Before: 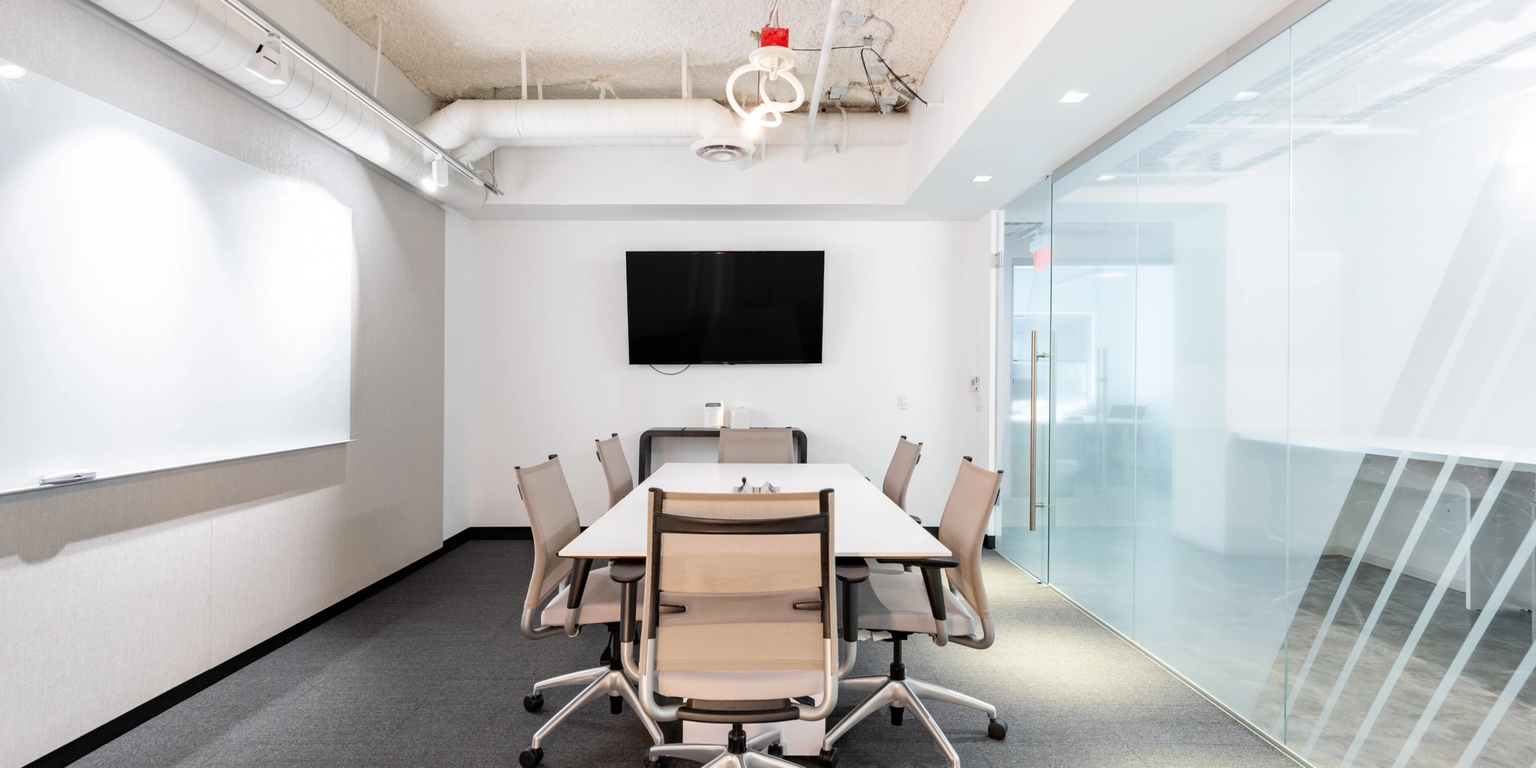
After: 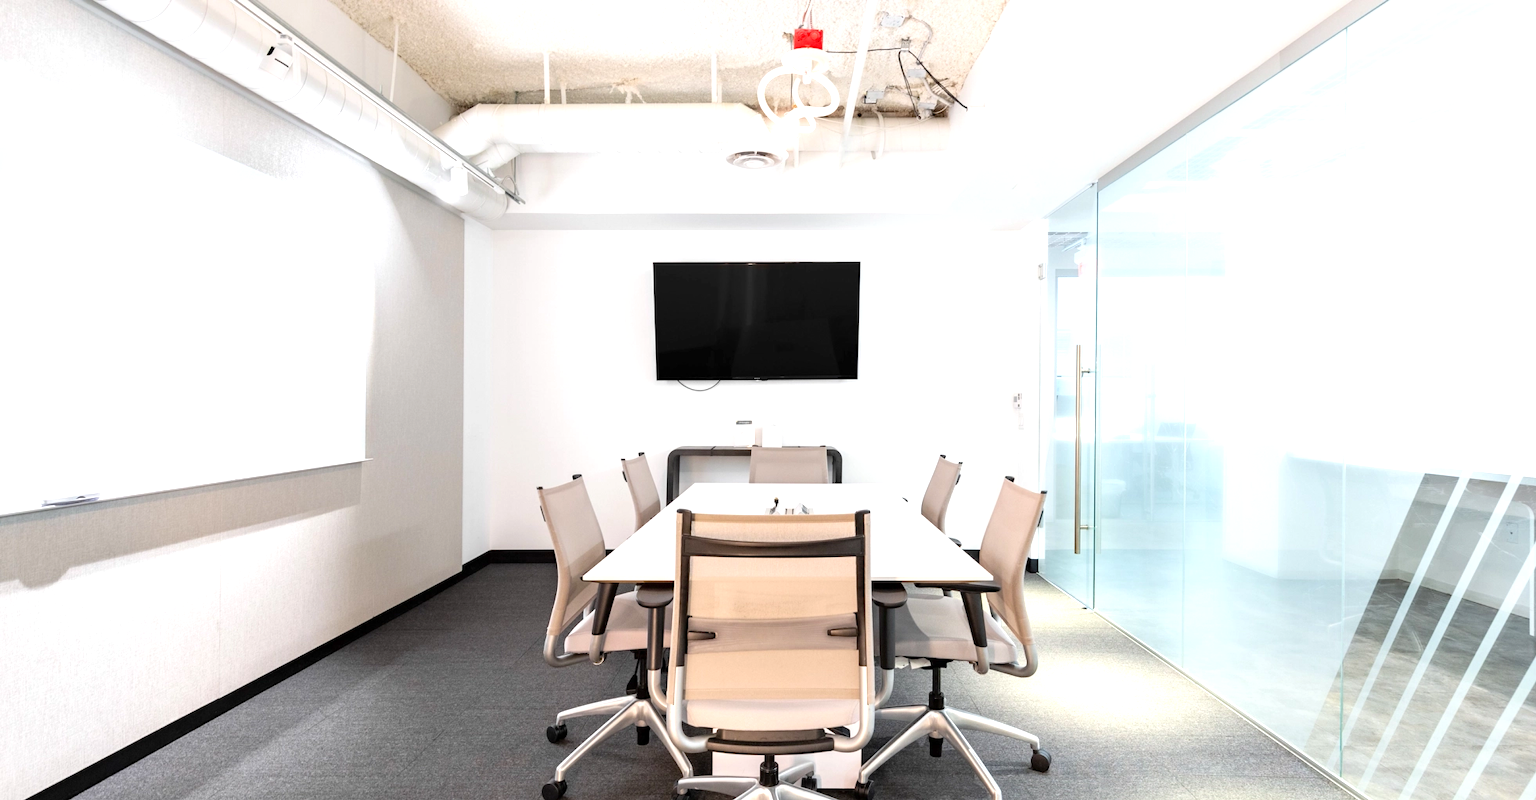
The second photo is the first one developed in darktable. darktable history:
white balance: emerald 1
crop: right 4.126%, bottom 0.031%
exposure: exposure 0.64 EV, compensate highlight preservation false
